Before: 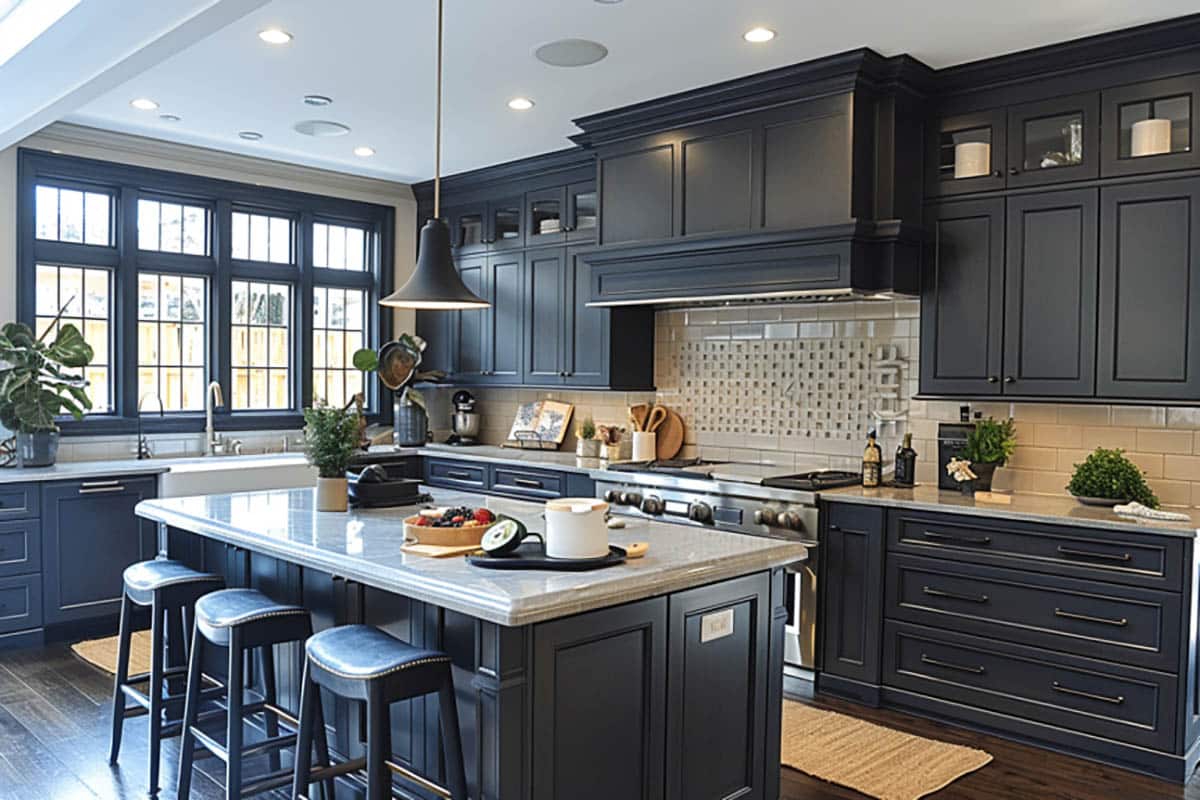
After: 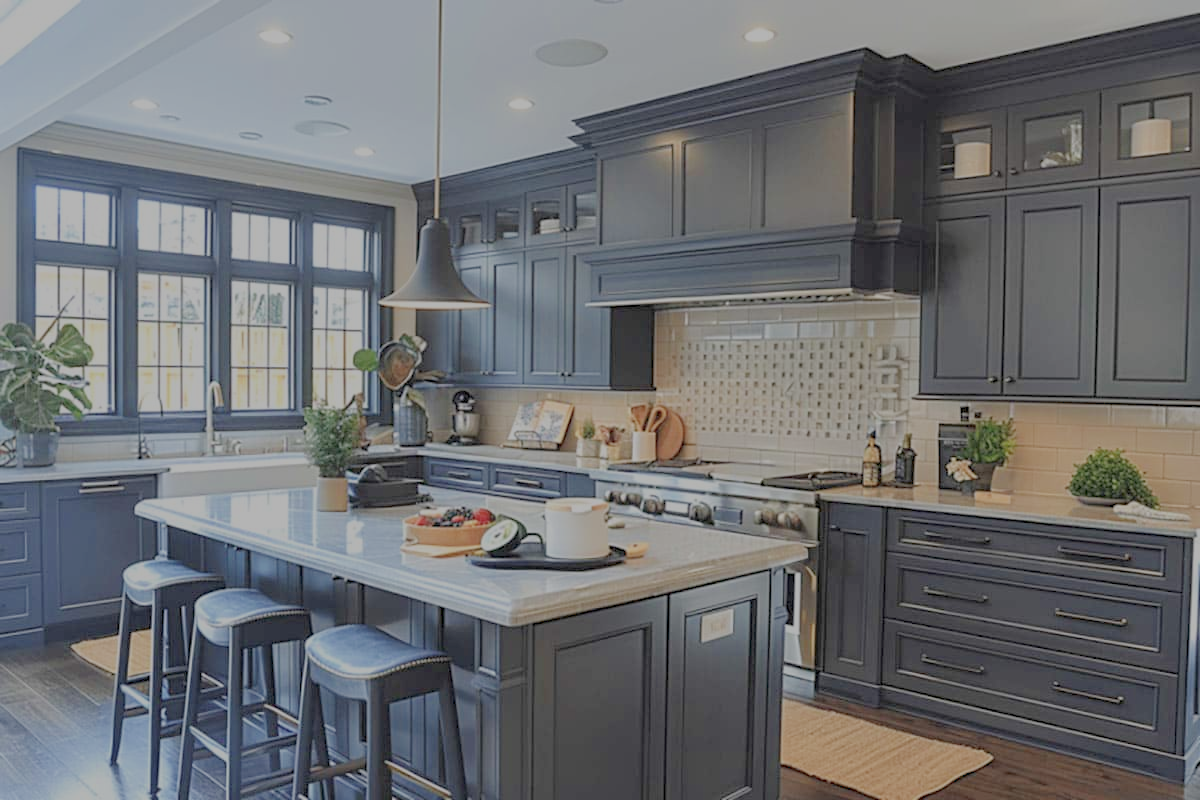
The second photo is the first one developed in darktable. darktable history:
exposure: black level correction 0.001, exposure 0.499 EV, compensate highlight preservation false
filmic rgb: black relative exposure -15.96 EV, white relative exposure 7.97 EV, hardness 4.18, latitude 49.97%, contrast 0.51
